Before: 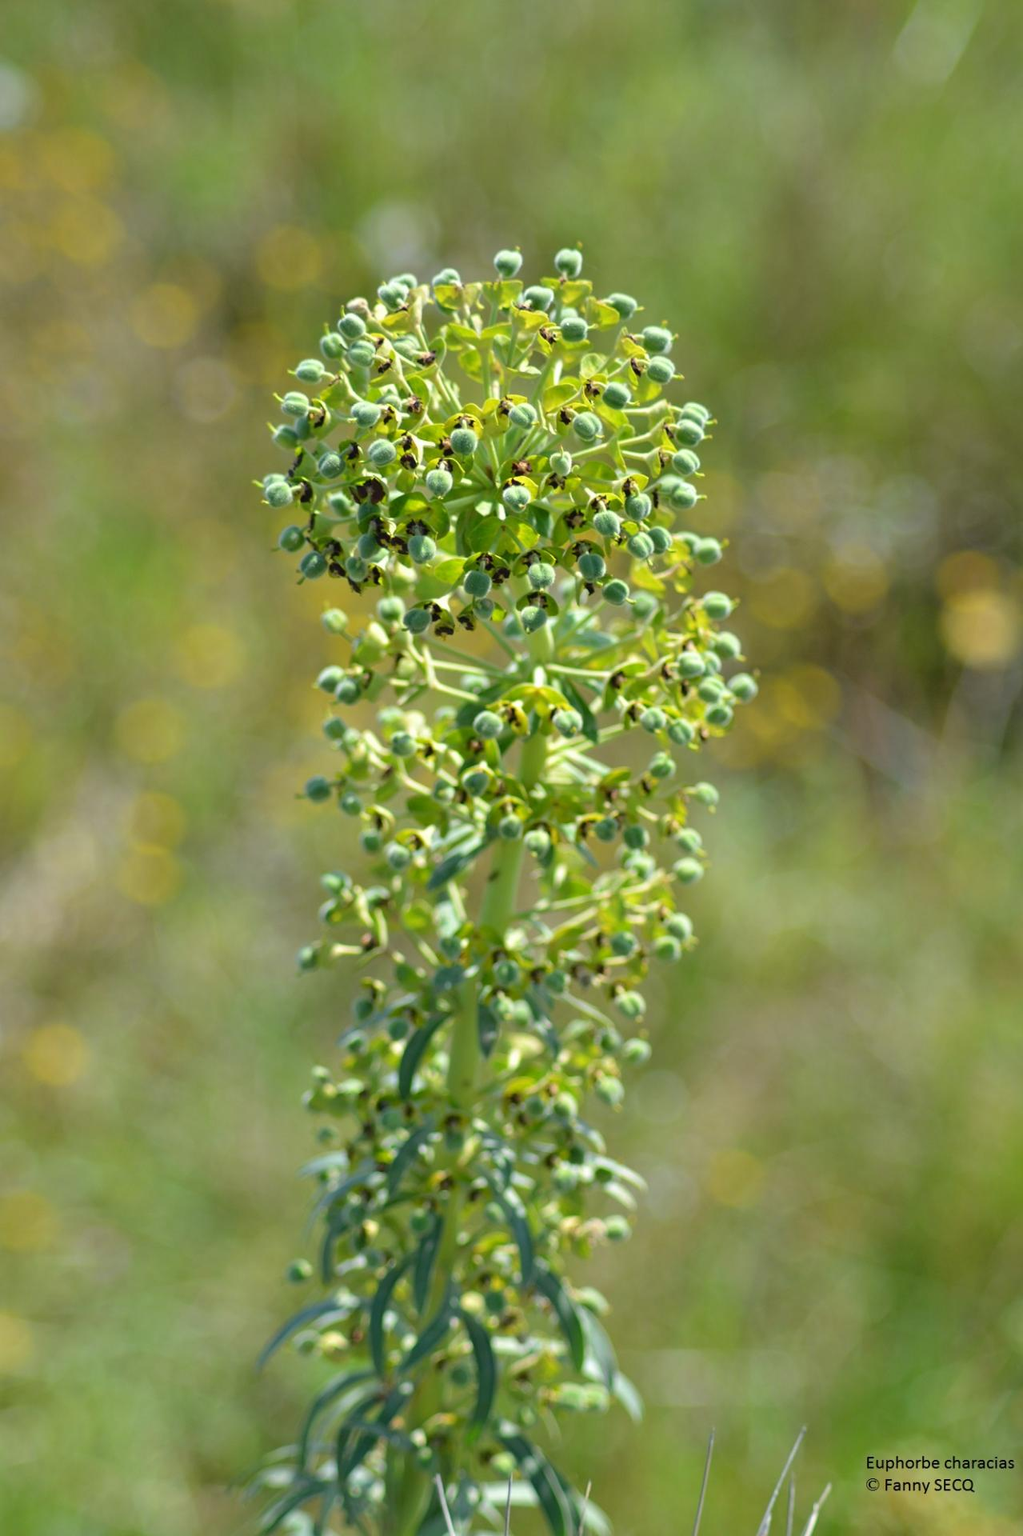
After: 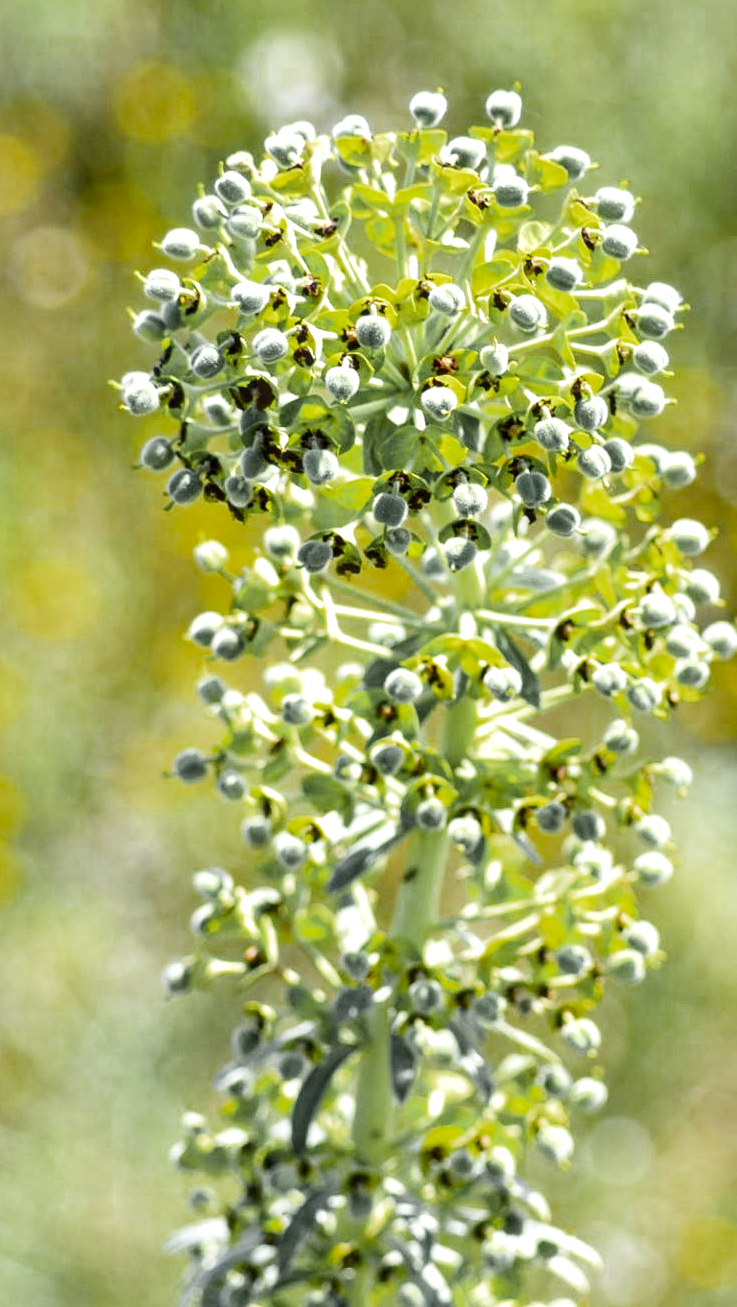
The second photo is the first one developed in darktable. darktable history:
crop: left 16.242%, top 11.5%, right 26.078%, bottom 20.415%
local contrast: detail 130%
color zones: curves: ch0 [(0.004, 0.388) (0.125, 0.392) (0.25, 0.404) (0.375, 0.5) (0.5, 0.5) (0.625, 0.5) (0.75, 0.5) (0.875, 0.5)]; ch1 [(0, 0.5) (0.125, 0.5) (0.25, 0.5) (0.375, 0.124) (0.524, 0.124) (0.645, 0.128) (0.789, 0.132) (0.914, 0.096) (0.998, 0.068)]
base curve: curves: ch0 [(0, 0) (0.579, 0.807) (1, 1)], preserve colors none
contrast brightness saturation: contrast 0.13, brightness -0.22, saturation 0.142
exposure: exposure 0.663 EV, compensate highlight preservation false
